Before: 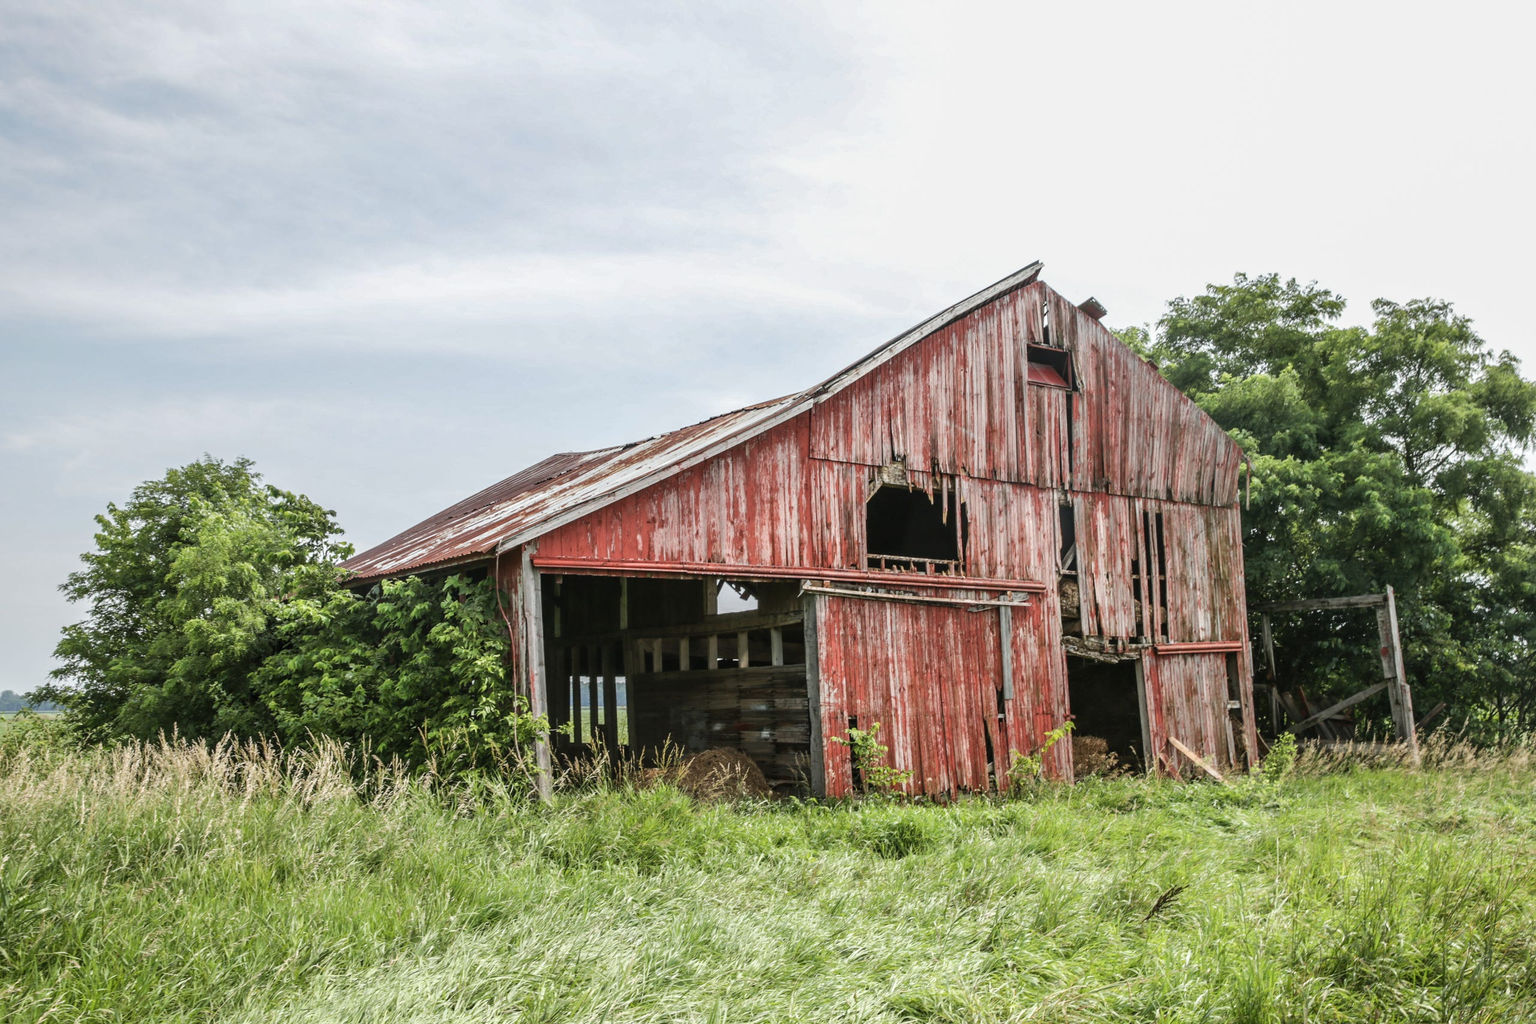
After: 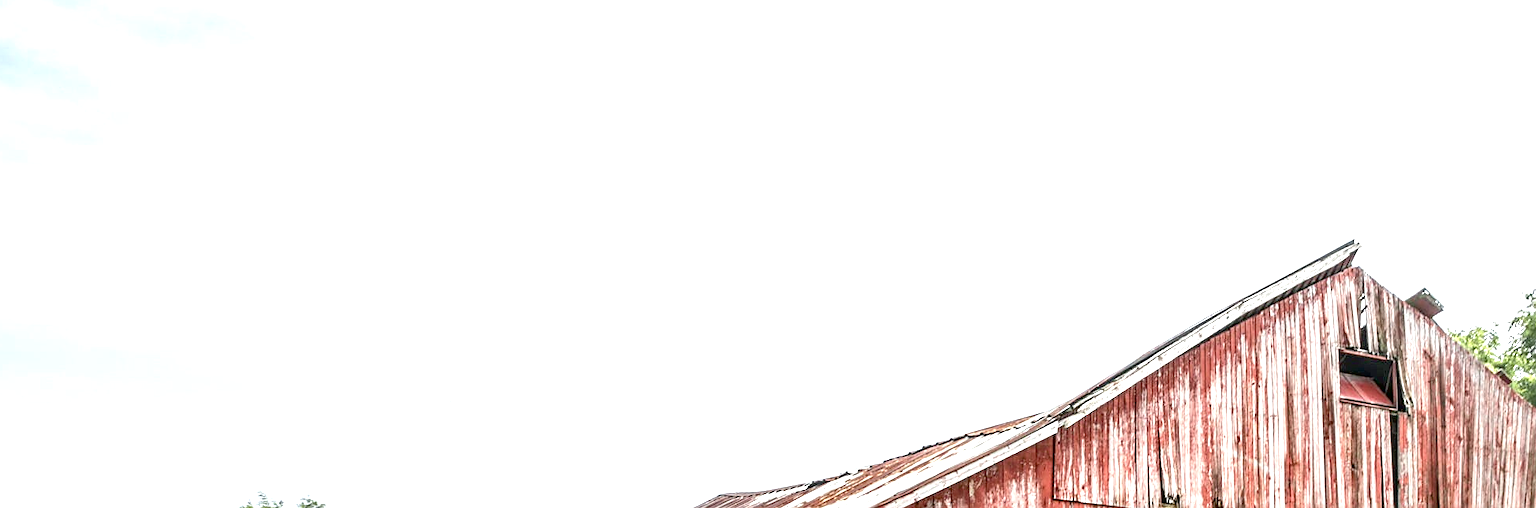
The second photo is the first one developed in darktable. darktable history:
exposure: black level correction 0.011, exposure 1.075 EV, compensate highlight preservation false
sharpen: on, module defaults
crop: left 0.537%, top 7.639%, right 23.299%, bottom 54.559%
local contrast: detail 130%
tone curve: curves: ch0 [(0, 0) (0.003, 0.003) (0.011, 0.011) (0.025, 0.024) (0.044, 0.043) (0.069, 0.068) (0.1, 0.098) (0.136, 0.133) (0.177, 0.173) (0.224, 0.22) (0.277, 0.271) (0.335, 0.328) (0.399, 0.39) (0.468, 0.458) (0.543, 0.563) (0.623, 0.64) (0.709, 0.722) (0.801, 0.809) (0.898, 0.902) (1, 1)], color space Lab, independent channels, preserve colors none
